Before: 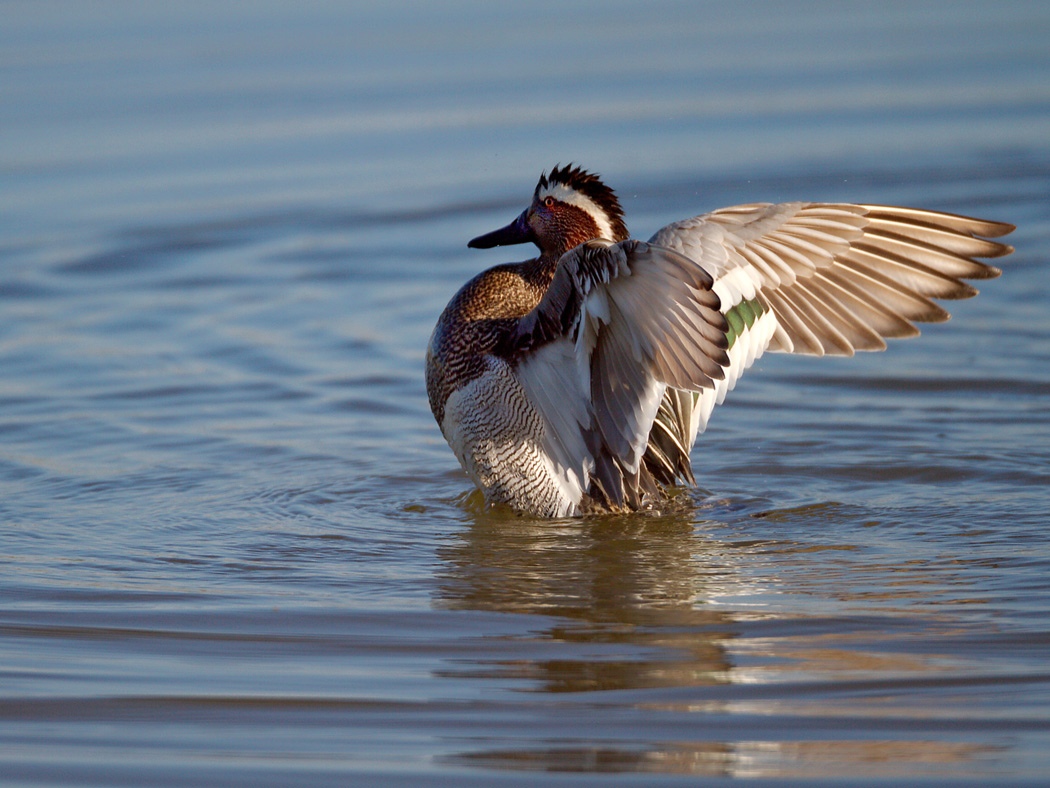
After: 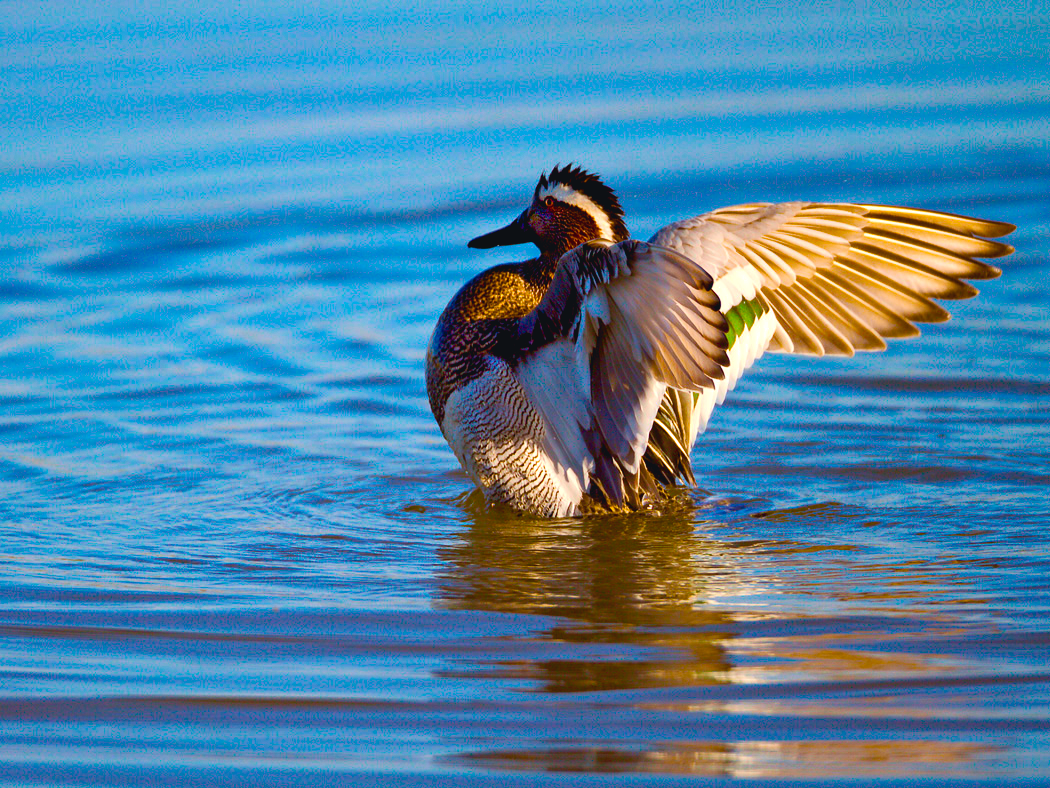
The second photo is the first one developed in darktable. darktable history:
tone curve: curves: ch0 [(0, 0.045) (0.155, 0.169) (0.46, 0.466) (0.751, 0.788) (1, 0.961)]; ch1 [(0, 0) (0.43, 0.408) (0.472, 0.469) (0.505, 0.503) (0.553, 0.563) (0.592, 0.581) (0.631, 0.625) (1, 1)]; ch2 [(0, 0) (0.505, 0.495) (0.55, 0.557) (0.583, 0.573) (1, 1)], color space Lab, independent channels, preserve colors none
color balance rgb: global offset › luminance -0.374%, linear chroma grading › global chroma 39.748%, perceptual saturation grading › global saturation 35.833%, perceptual saturation grading › shadows 35.807%, perceptual brilliance grading › highlights 9.622%, perceptual brilliance grading › mid-tones 5.303%, global vibrance 20%
